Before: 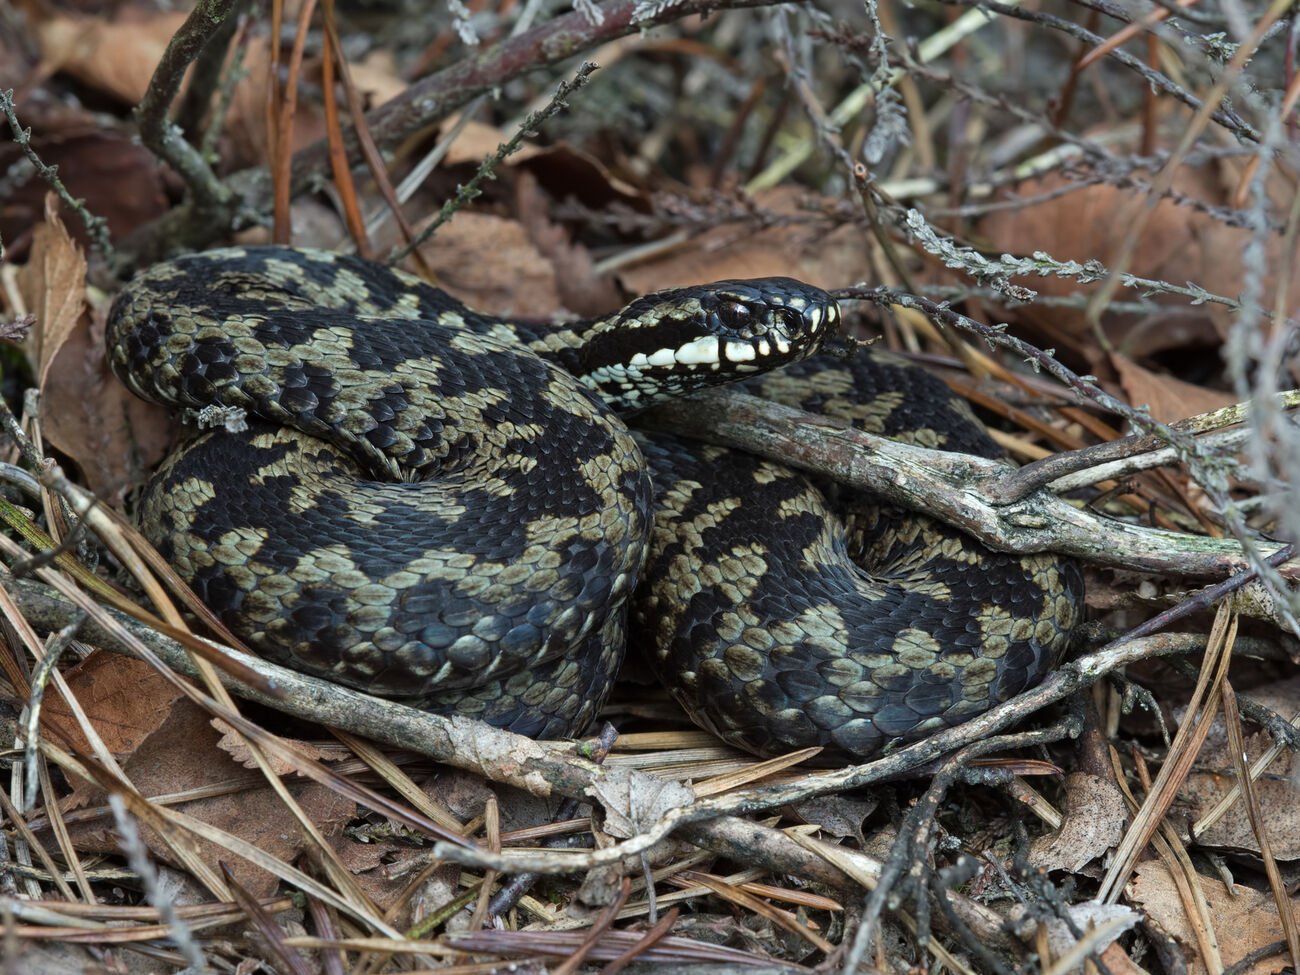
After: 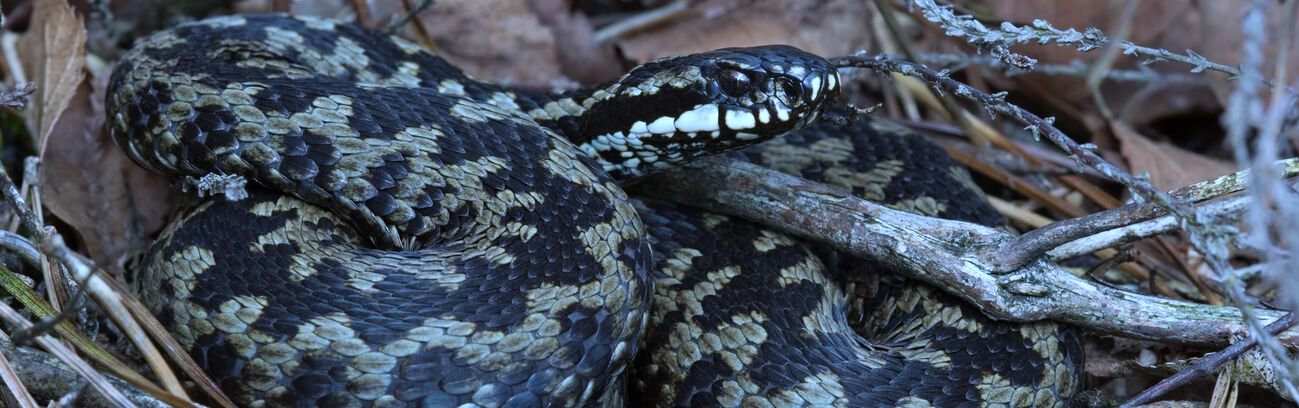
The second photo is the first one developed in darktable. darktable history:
white balance: red 0.871, blue 1.249
crop and rotate: top 23.84%, bottom 34.294%
